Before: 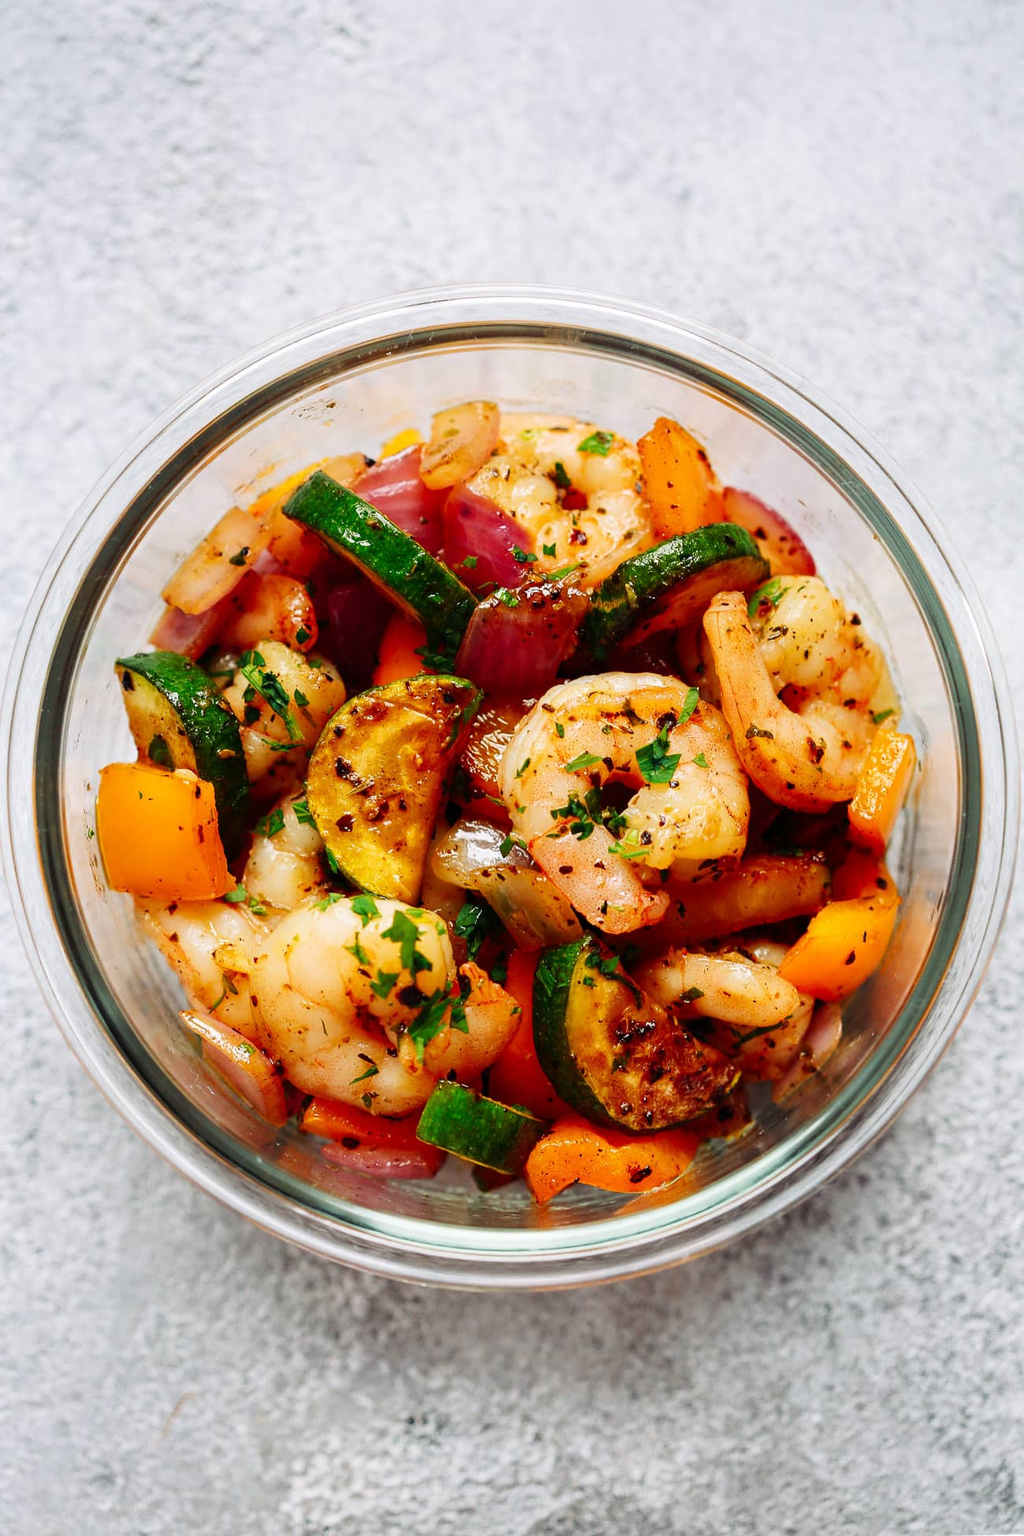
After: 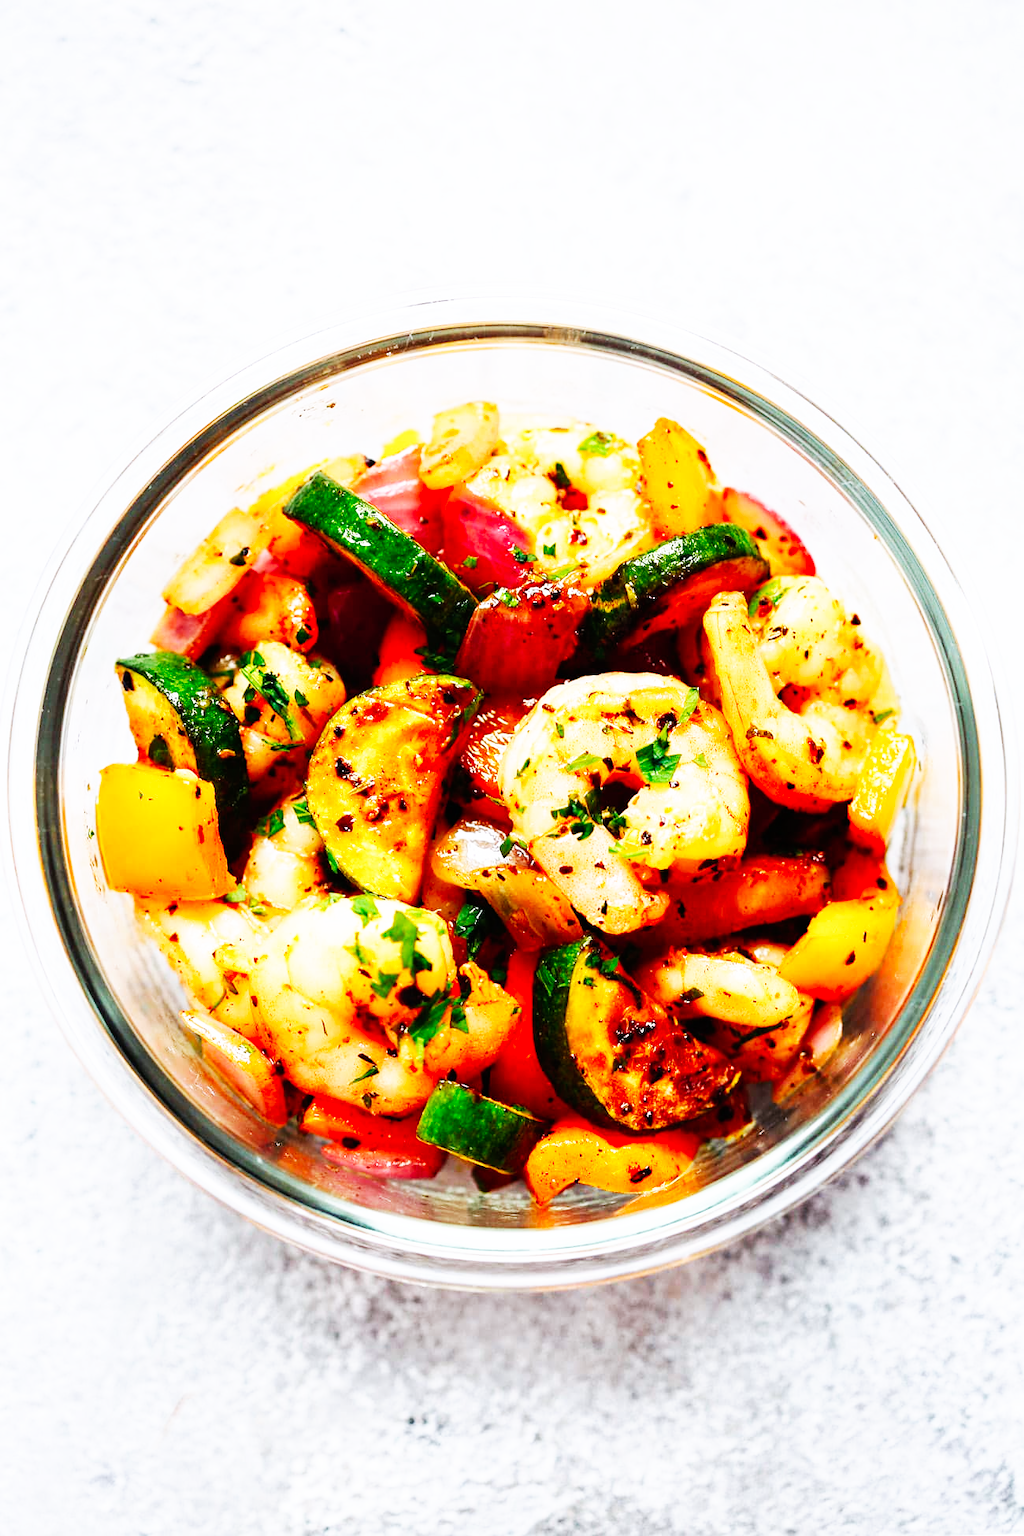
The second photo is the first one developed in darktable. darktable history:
white balance: red 0.984, blue 1.059
base curve: curves: ch0 [(0, 0) (0.007, 0.004) (0.027, 0.03) (0.046, 0.07) (0.207, 0.54) (0.442, 0.872) (0.673, 0.972) (1, 1)], preserve colors none
